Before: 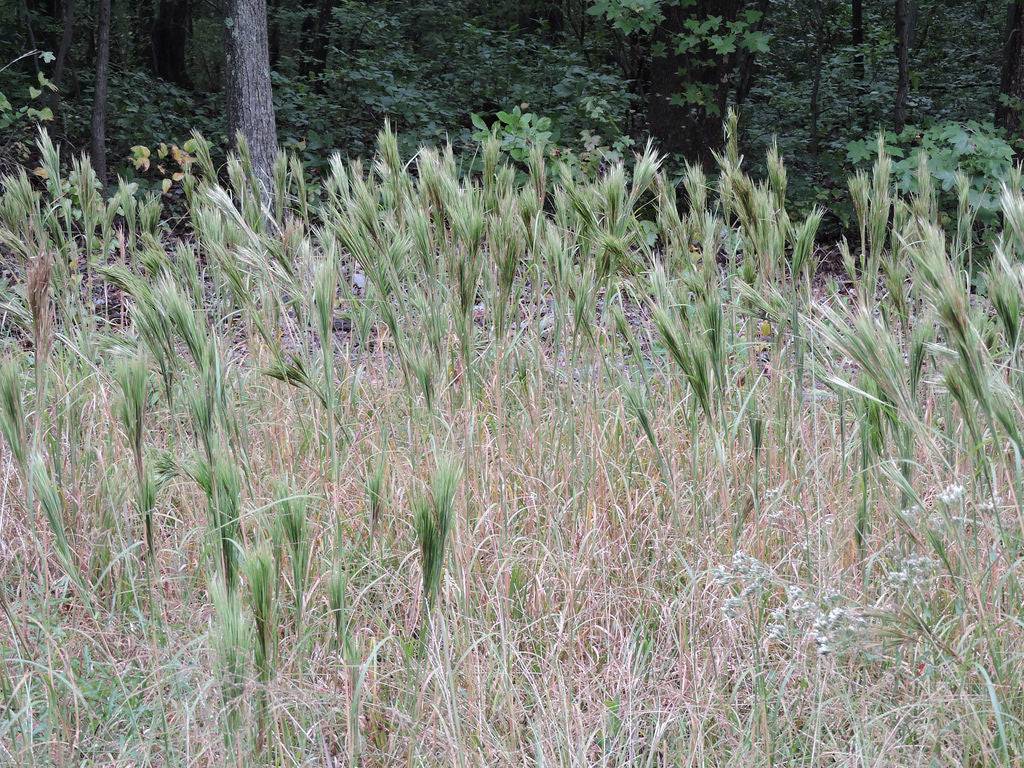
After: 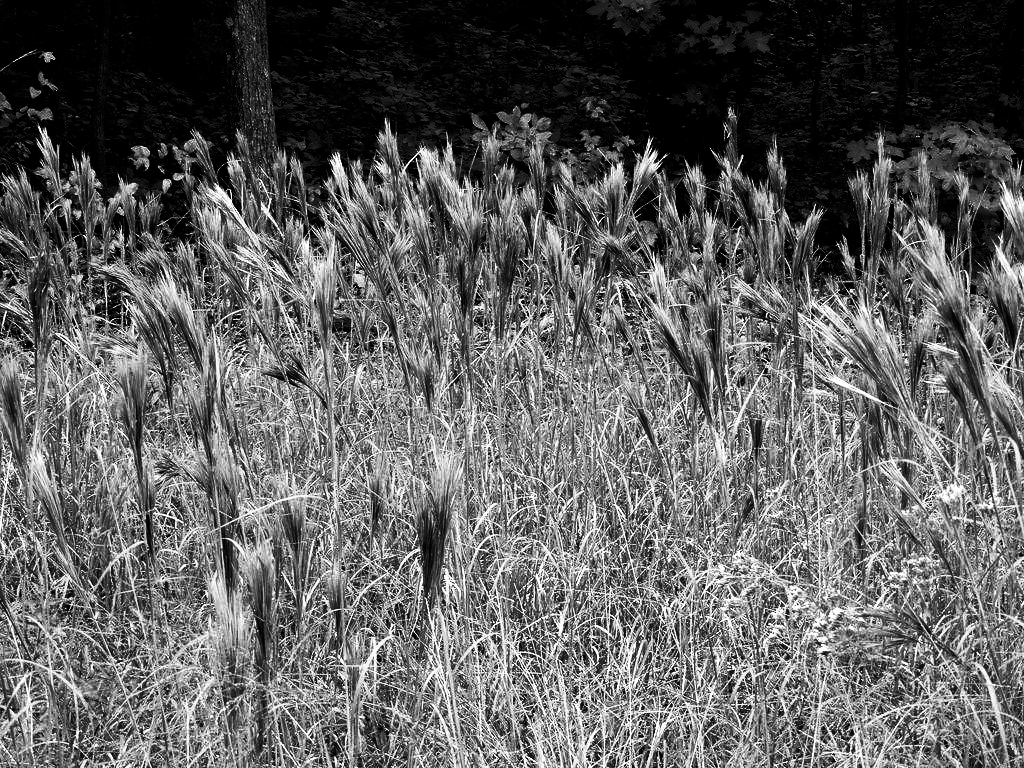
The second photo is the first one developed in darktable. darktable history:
color zones: curves: ch1 [(0, -0.394) (0.143, -0.394) (0.286, -0.394) (0.429, -0.392) (0.571, -0.391) (0.714, -0.391) (0.857, -0.391) (1, -0.394)]
color balance rgb: shadows lift › luminance -18.76%, shadows lift › chroma 35.44%, power › luminance -3.76%, power › hue 142.17°, highlights gain › chroma 7.5%, highlights gain › hue 184.75°, global offset › luminance -0.52%, global offset › chroma 0.91%, global offset › hue 173.36°, shadows fall-off 300%, white fulcrum 2 EV, highlights fall-off 300%, linear chroma grading › shadows 17.19%, linear chroma grading › highlights 61.12%, linear chroma grading › global chroma 50%, hue shift -150.52°, perceptual brilliance grading › global brilliance 12%, mask middle-gray fulcrum 100%, contrast gray fulcrum 38.43%, contrast 35.15%, saturation formula JzAzBz (2021)
contrast brightness saturation: contrast 0.4, brightness 0.05, saturation 0.25
white balance: red 0.948, green 1.02, blue 1.176
